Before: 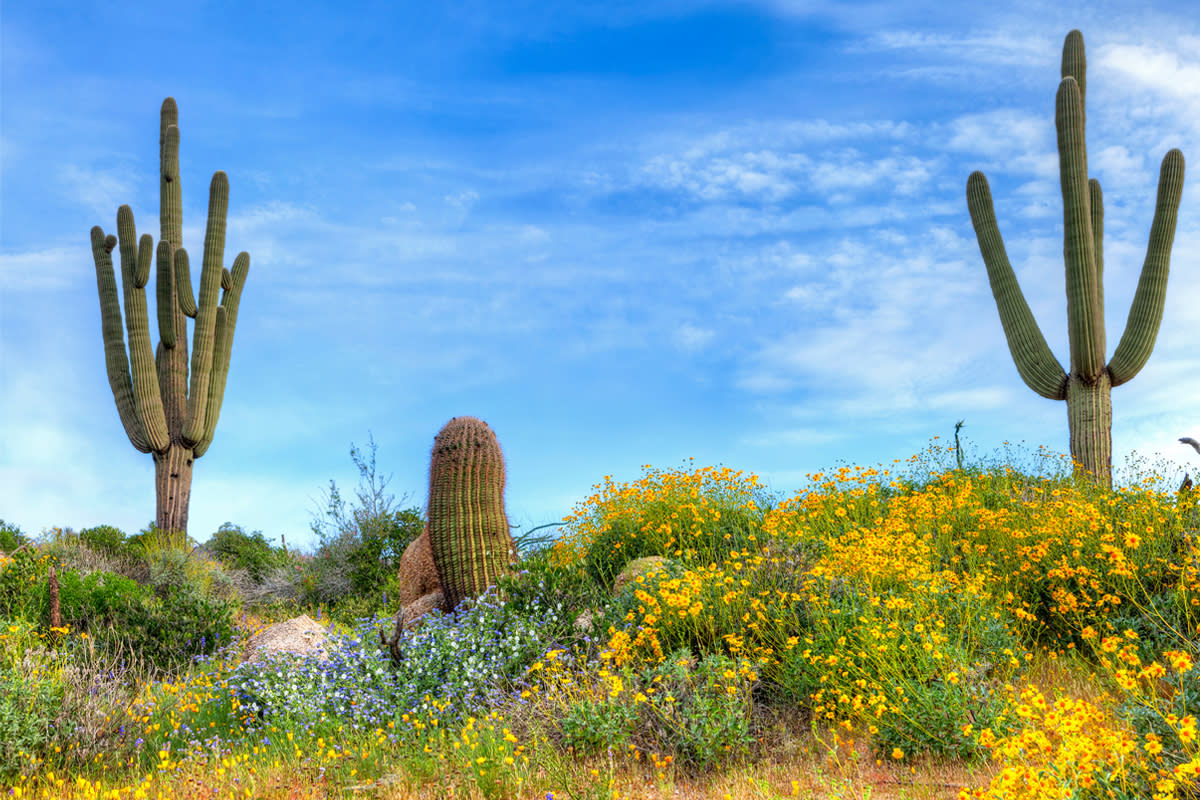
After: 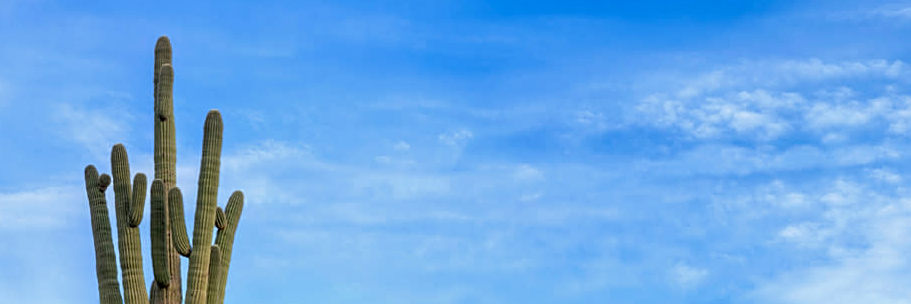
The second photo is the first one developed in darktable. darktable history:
color zones: curves: ch0 [(0, 0.465) (0.092, 0.596) (0.289, 0.464) (0.429, 0.453) (0.571, 0.464) (0.714, 0.455) (0.857, 0.462) (1, 0.465)], mix -61.18%
crop: left 0.549%, top 7.638%, right 23.532%, bottom 54.273%
sharpen: on, module defaults
tone equalizer: on, module defaults
